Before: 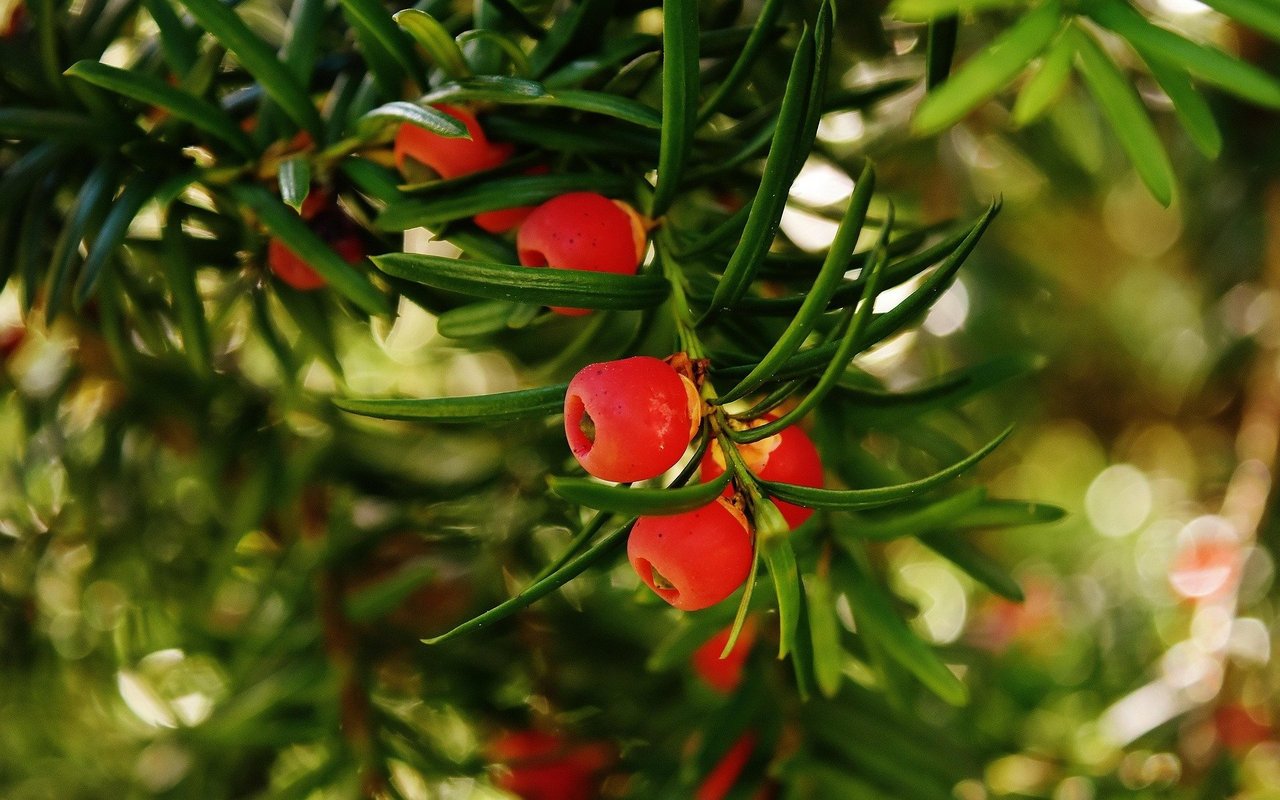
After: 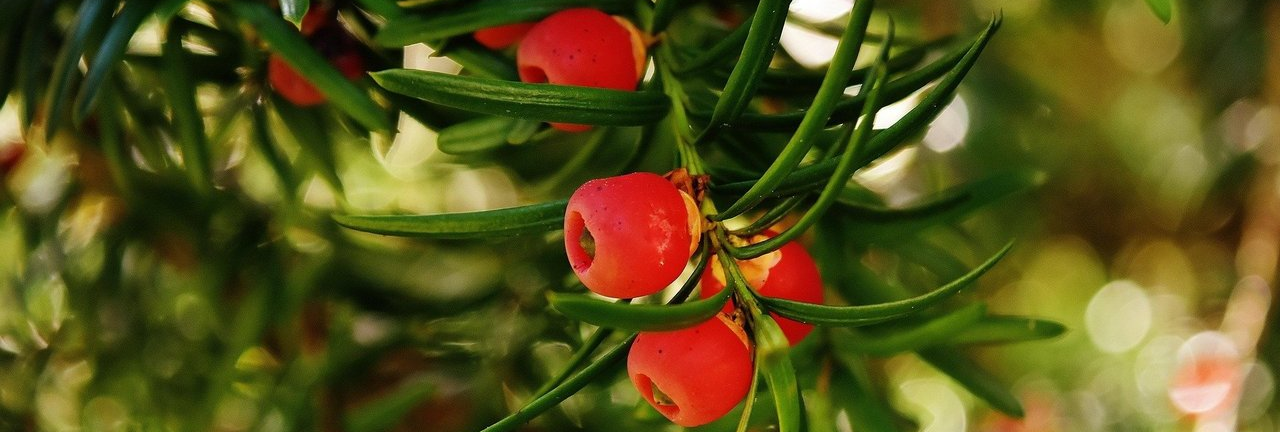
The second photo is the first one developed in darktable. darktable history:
crop and rotate: top 23.169%, bottom 22.82%
